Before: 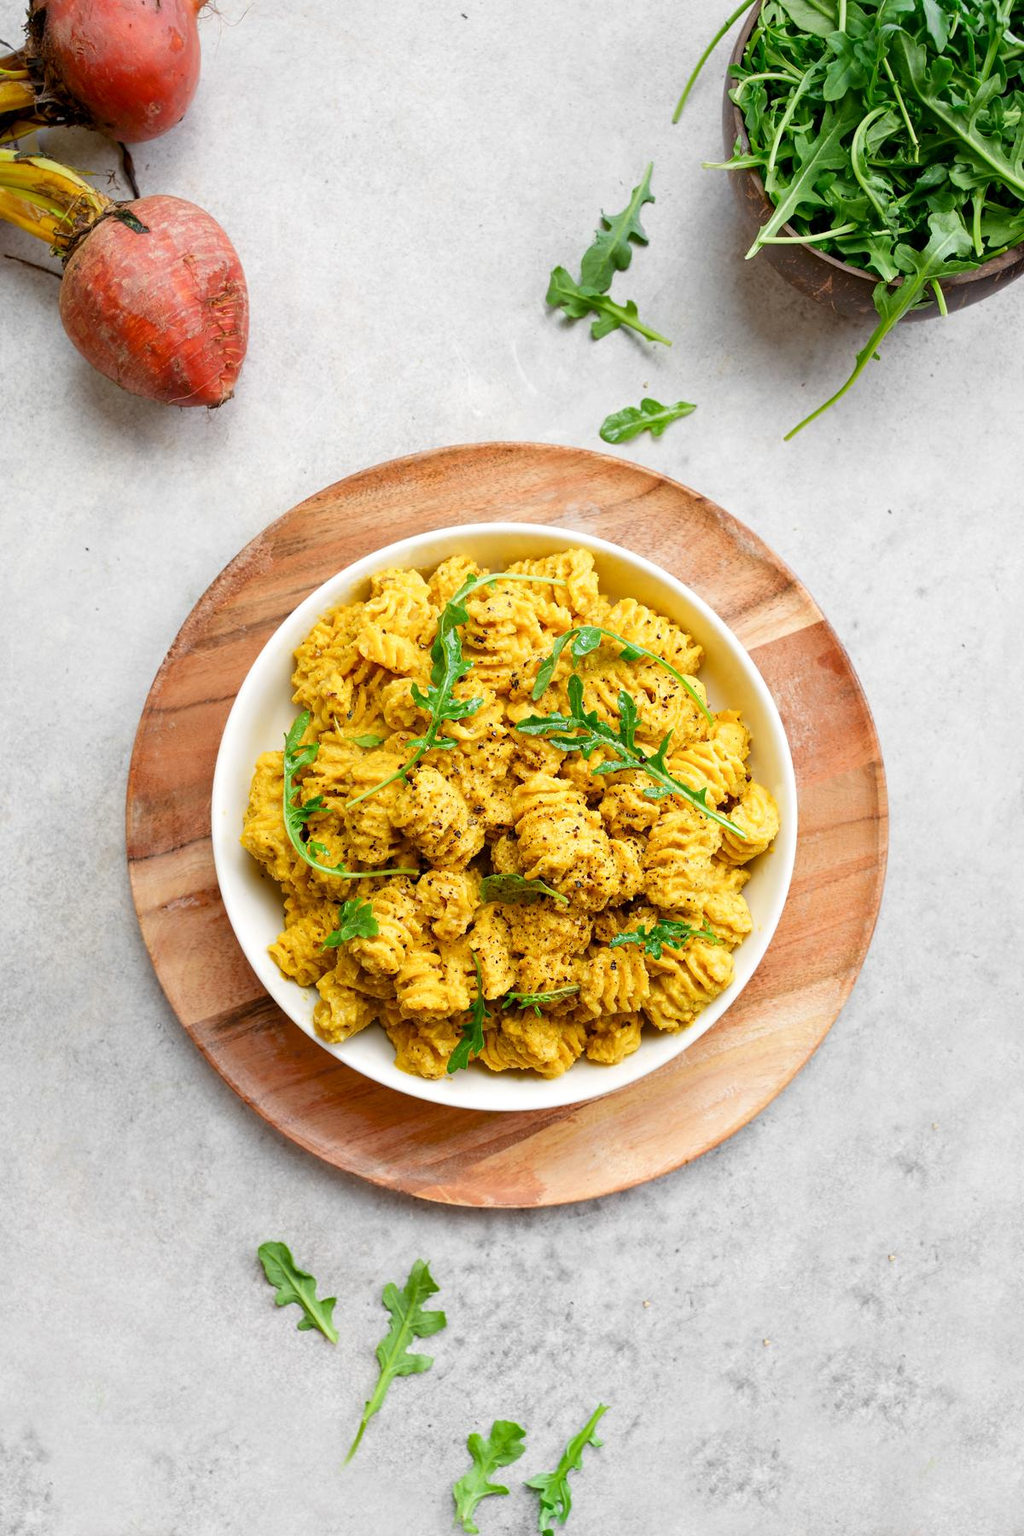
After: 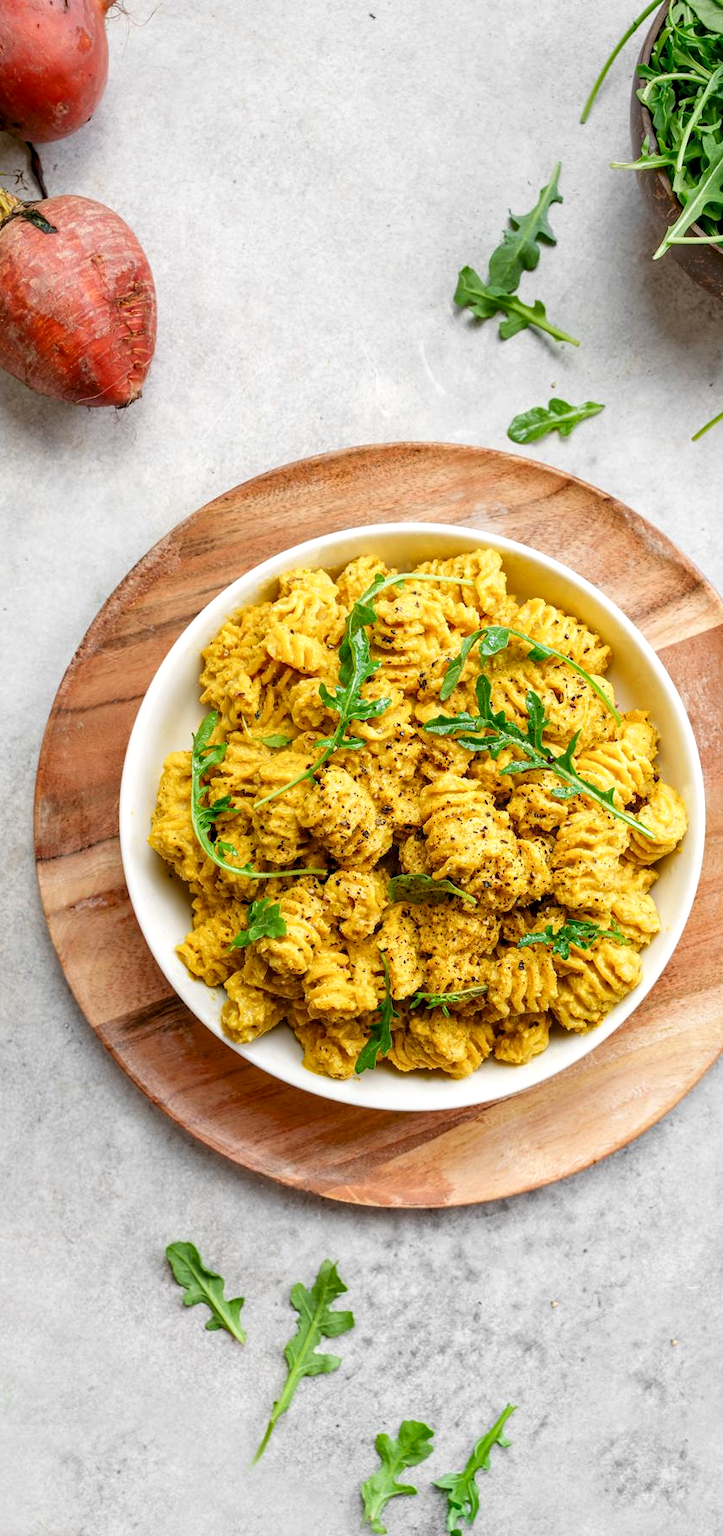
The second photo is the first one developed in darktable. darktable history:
crop and rotate: left 9.055%, right 20.231%
local contrast: detail 130%
